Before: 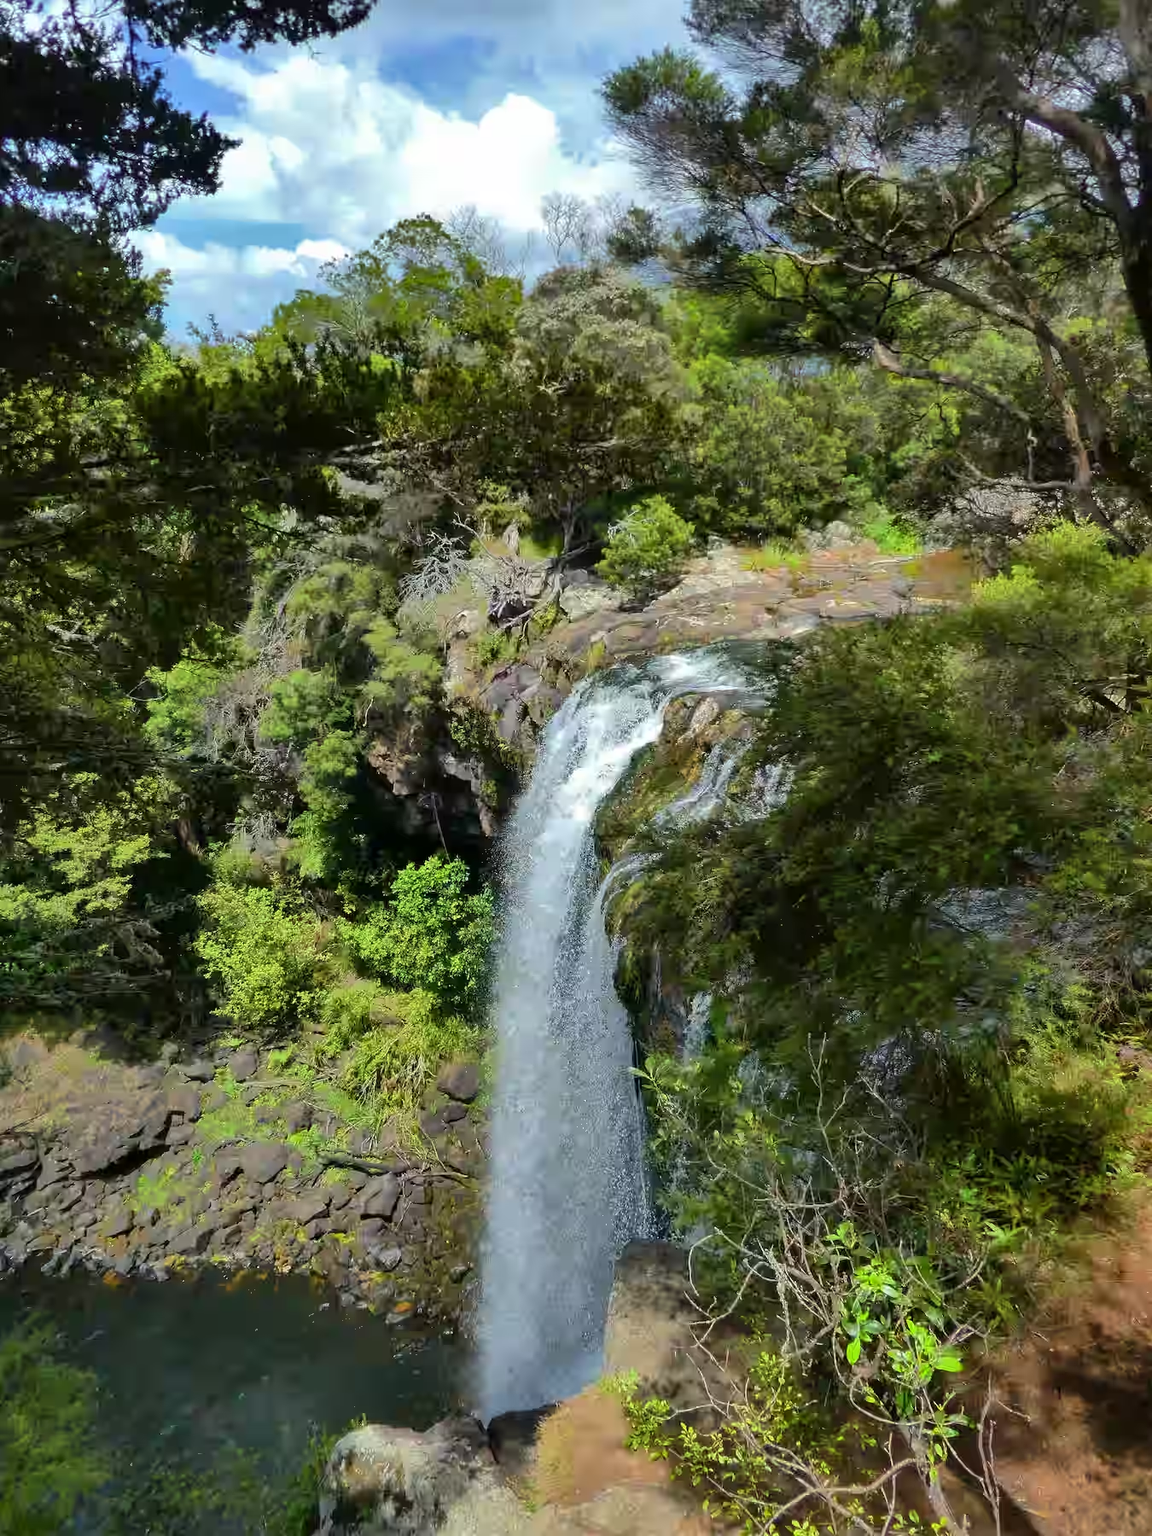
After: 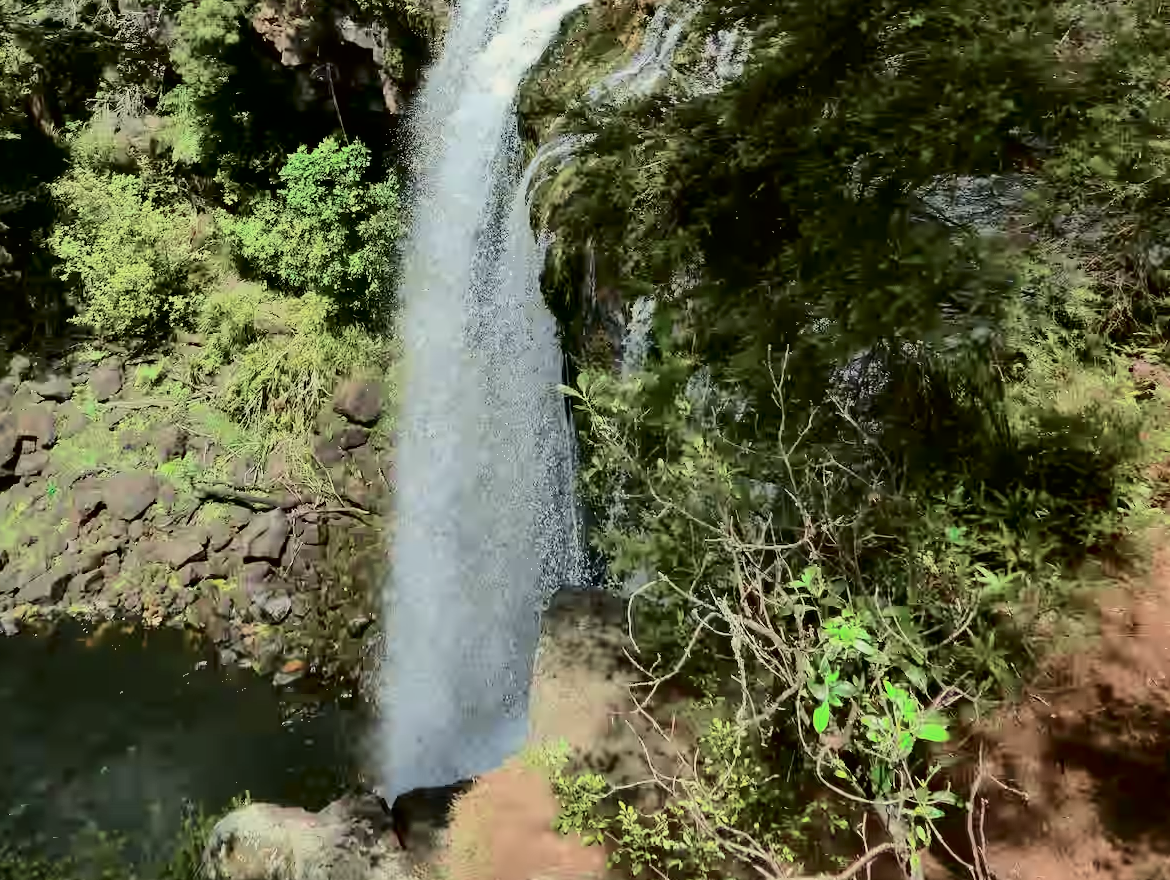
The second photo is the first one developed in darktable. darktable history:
crop and rotate: left 13.306%, top 48.129%, bottom 2.928%
tone curve: curves: ch0 [(0, 0) (0.049, 0.01) (0.154, 0.081) (0.491, 0.56) (0.739, 0.794) (0.992, 0.937)]; ch1 [(0, 0) (0.172, 0.123) (0.317, 0.272) (0.401, 0.422) (0.499, 0.497) (0.531, 0.54) (0.615, 0.603) (0.741, 0.783) (1, 1)]; ch2 [(0, 0) (0.411, 0.424) (0.462, 0.483) (0.544, 0.56) (0.686, 0.638) (1, 1)], color space Lab, independent channels, preserve colors none
